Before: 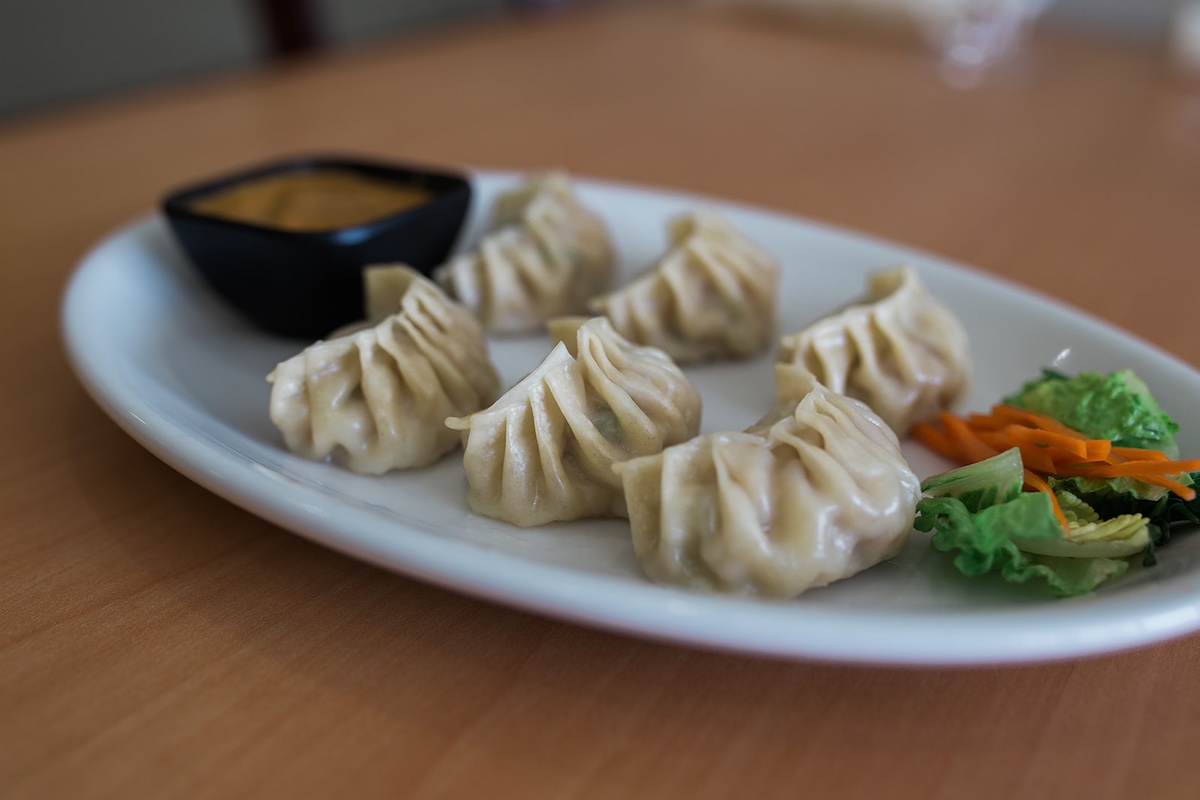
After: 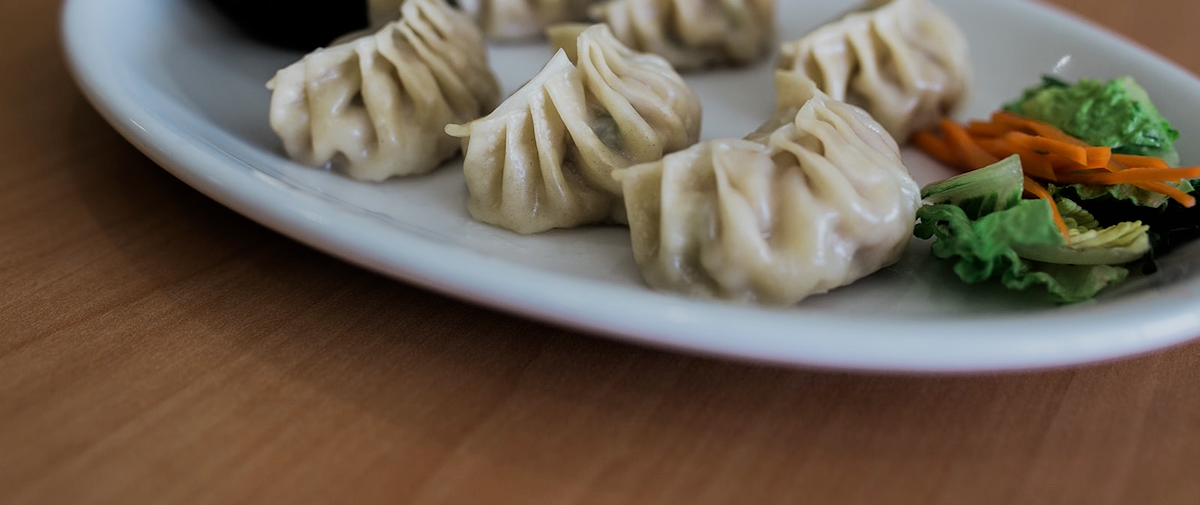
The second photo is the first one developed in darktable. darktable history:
crop and rotate: top 36.753%
filmic rgb: black relative exposure -7.5 EV, white relative exposure 5 EV, hardness 3.31, contrast 1.297
